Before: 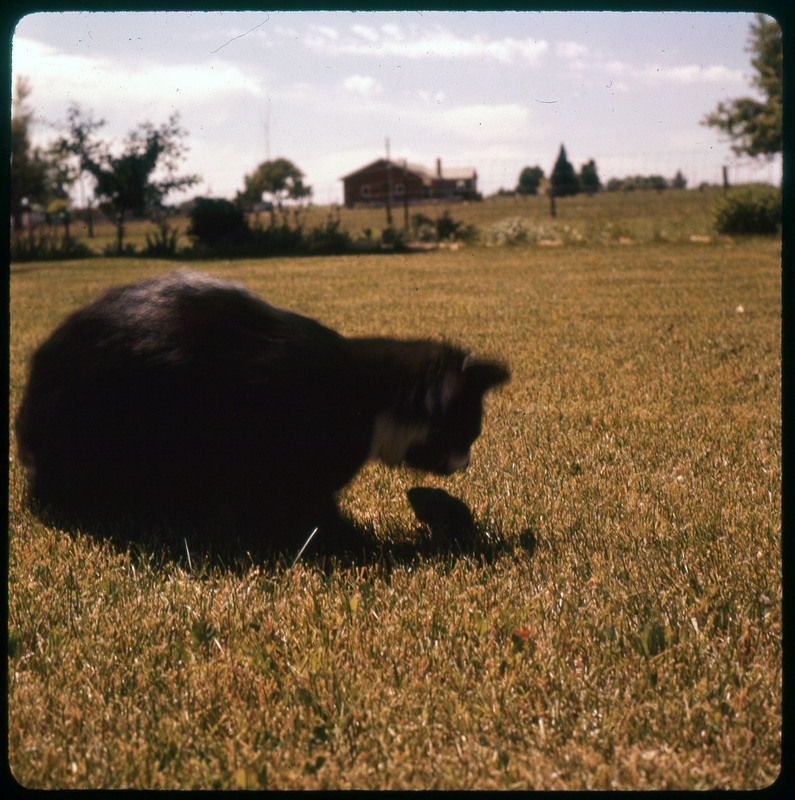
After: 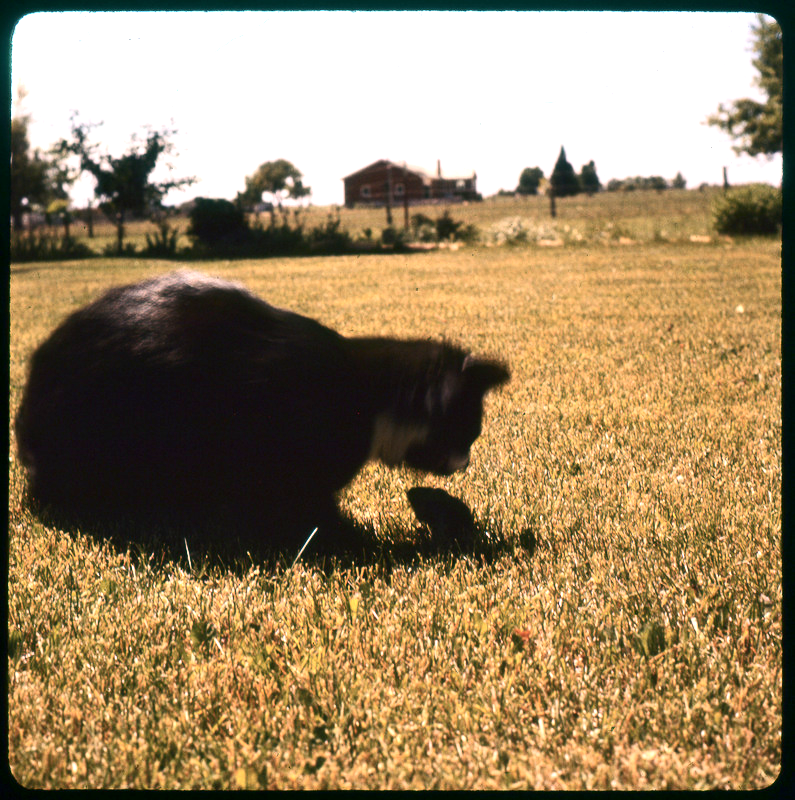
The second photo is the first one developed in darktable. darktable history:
exposure: black level correction 0, exposure 1.1 EV, compensate exposure bias true, compensate highlight preservation false
contrast brightness saturation: contrast 0.22
